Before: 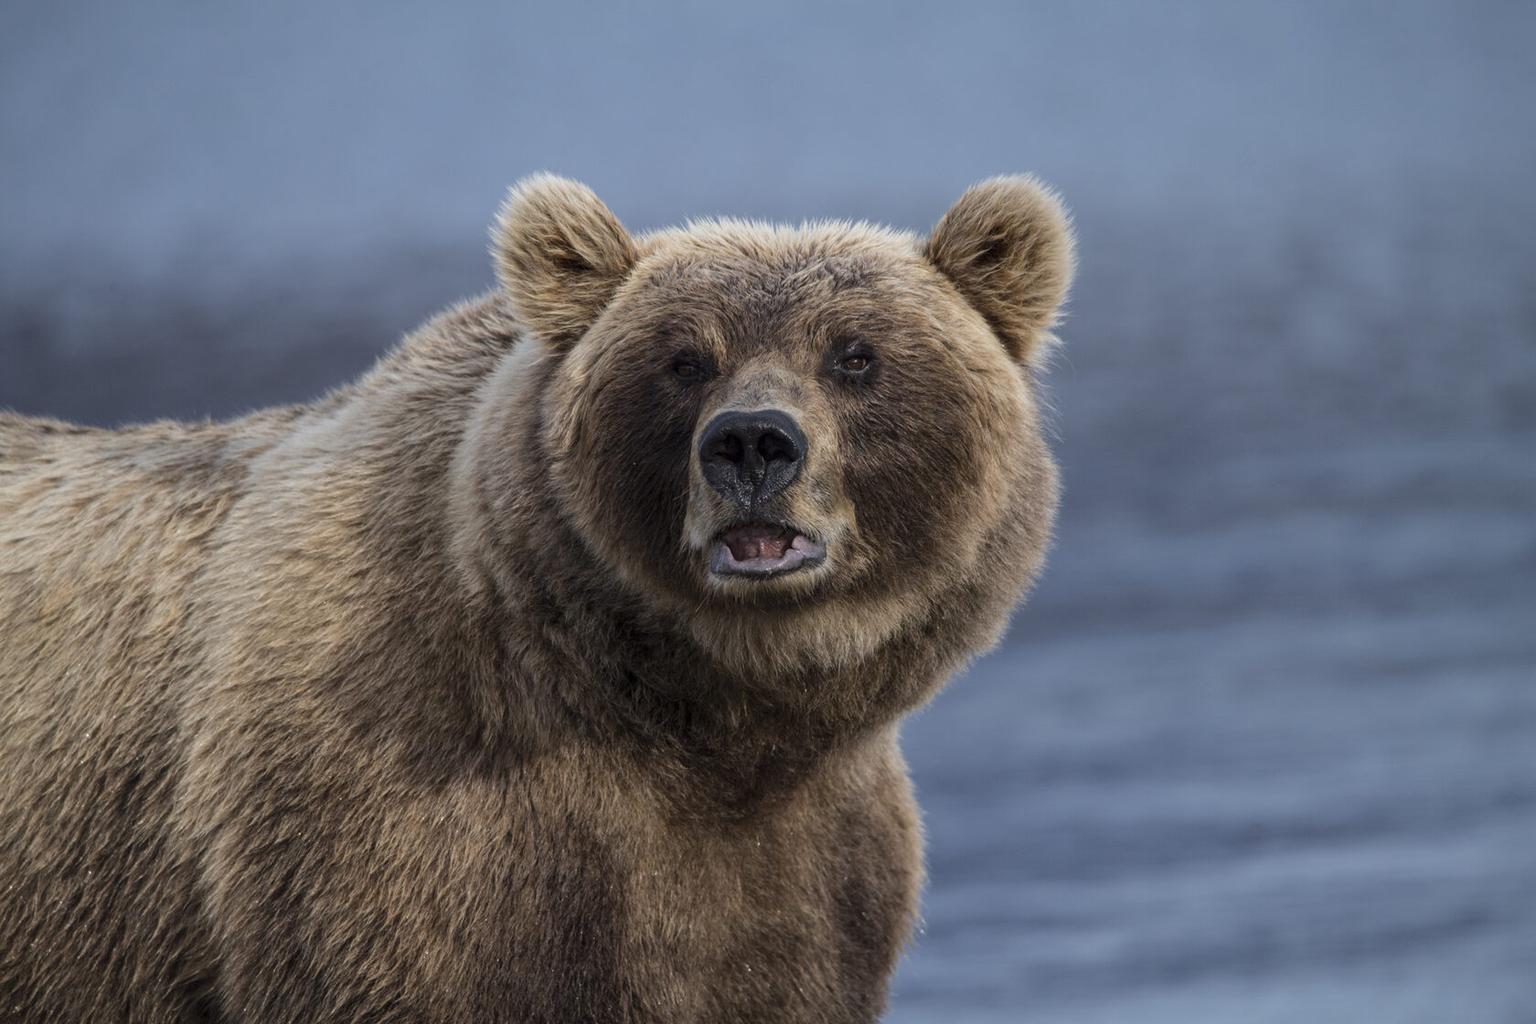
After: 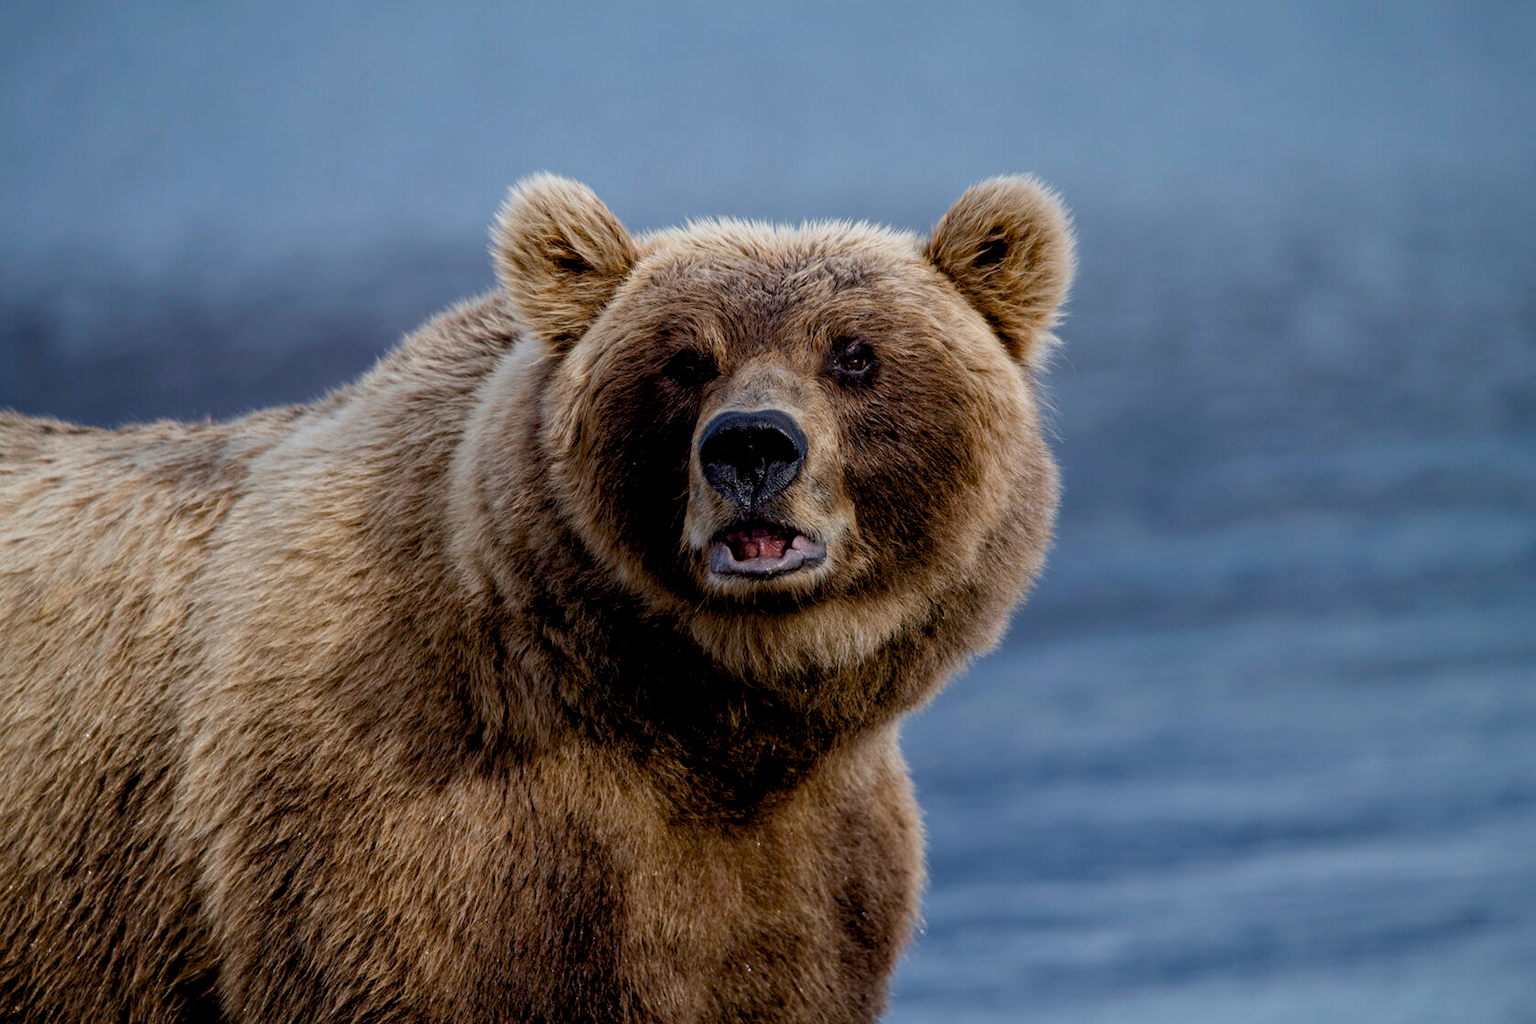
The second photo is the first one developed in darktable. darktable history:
color balance rgb: global offset › luminance -1.424%, perceptual saturation grading › global saturation 20%, perceptual saturation grading › highlights -50.034%, perceptual saturation grading › shadows 30.277%, global vibrance 20%
